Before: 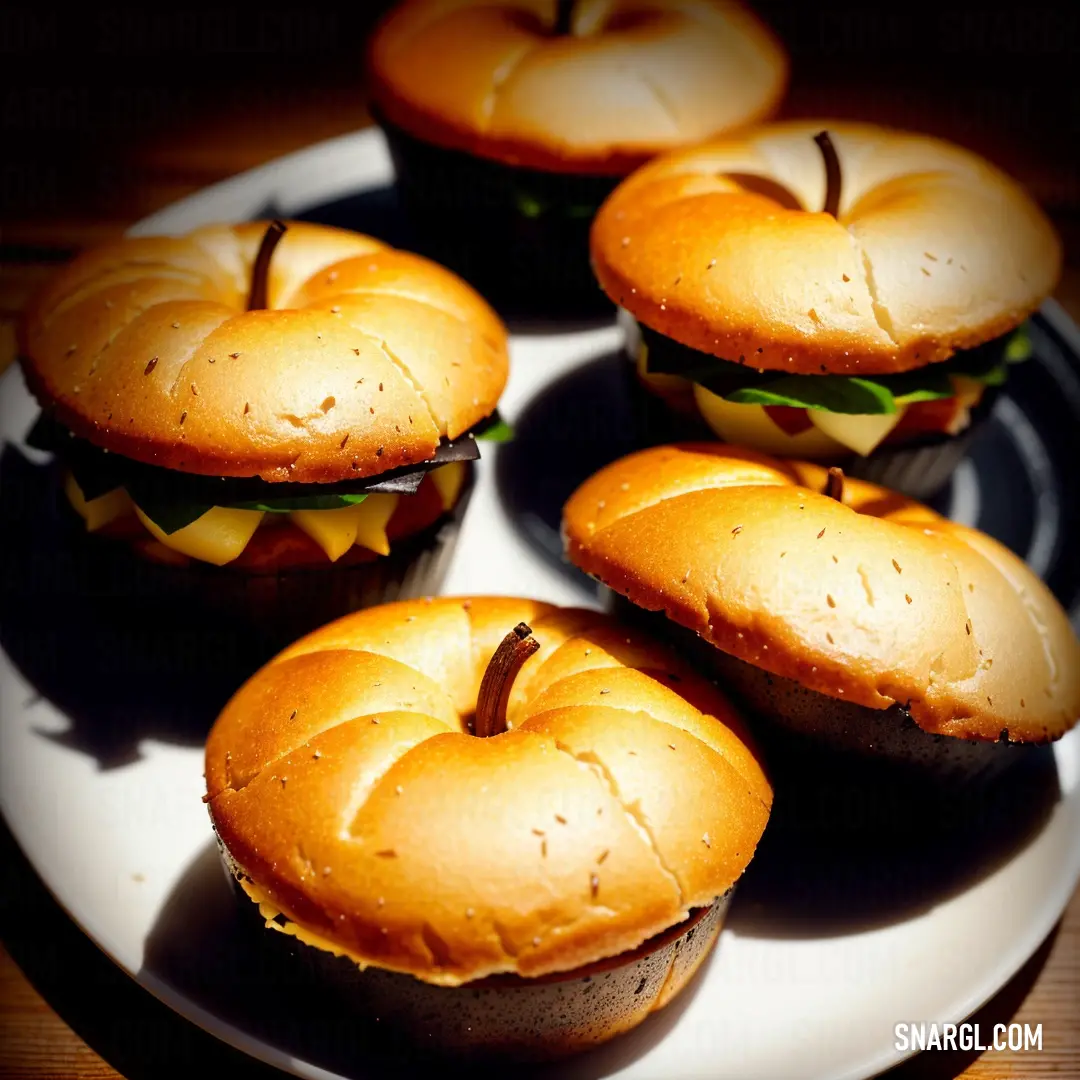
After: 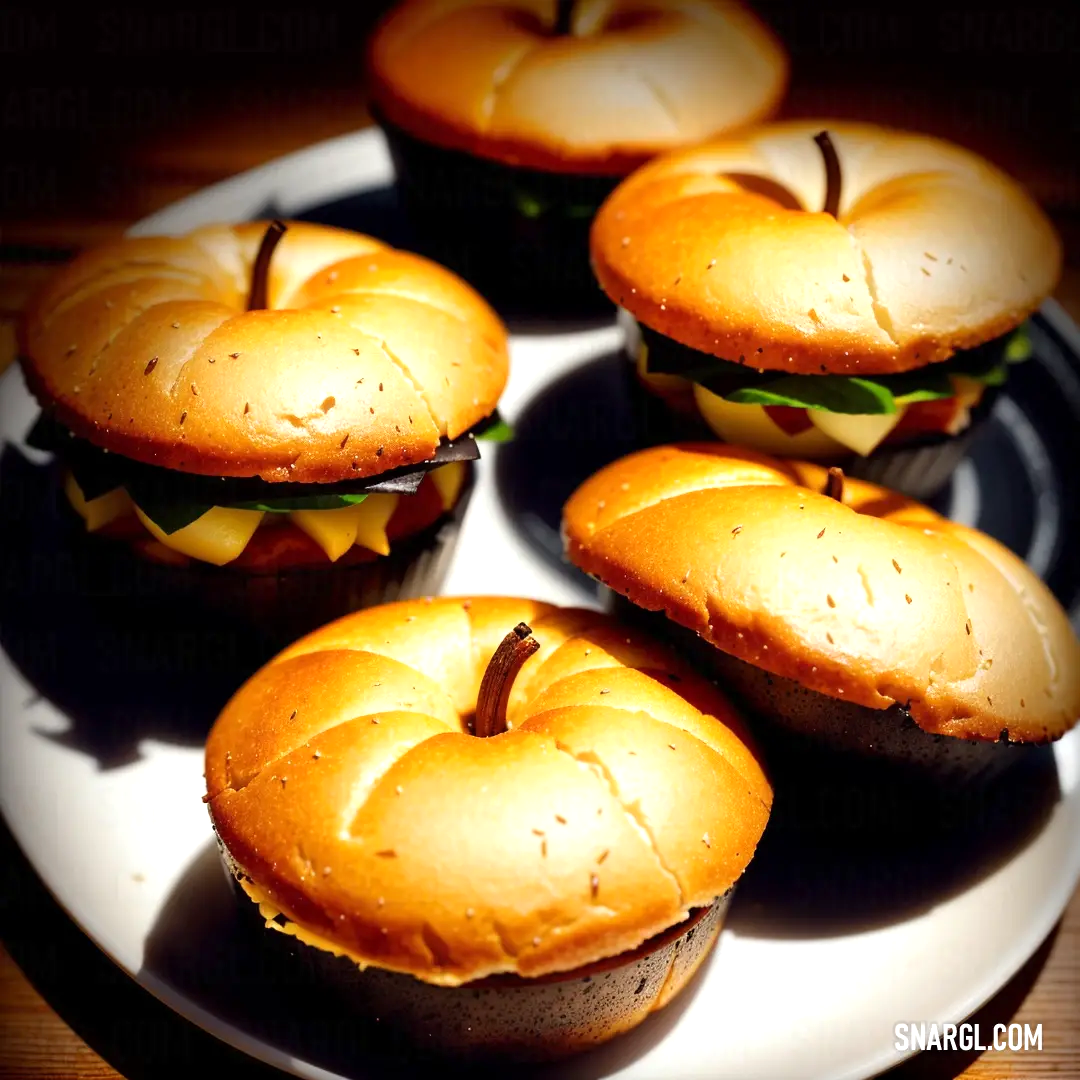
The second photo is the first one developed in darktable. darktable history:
exposure: exposure 0.291 EV, compensate highlight preservation false
